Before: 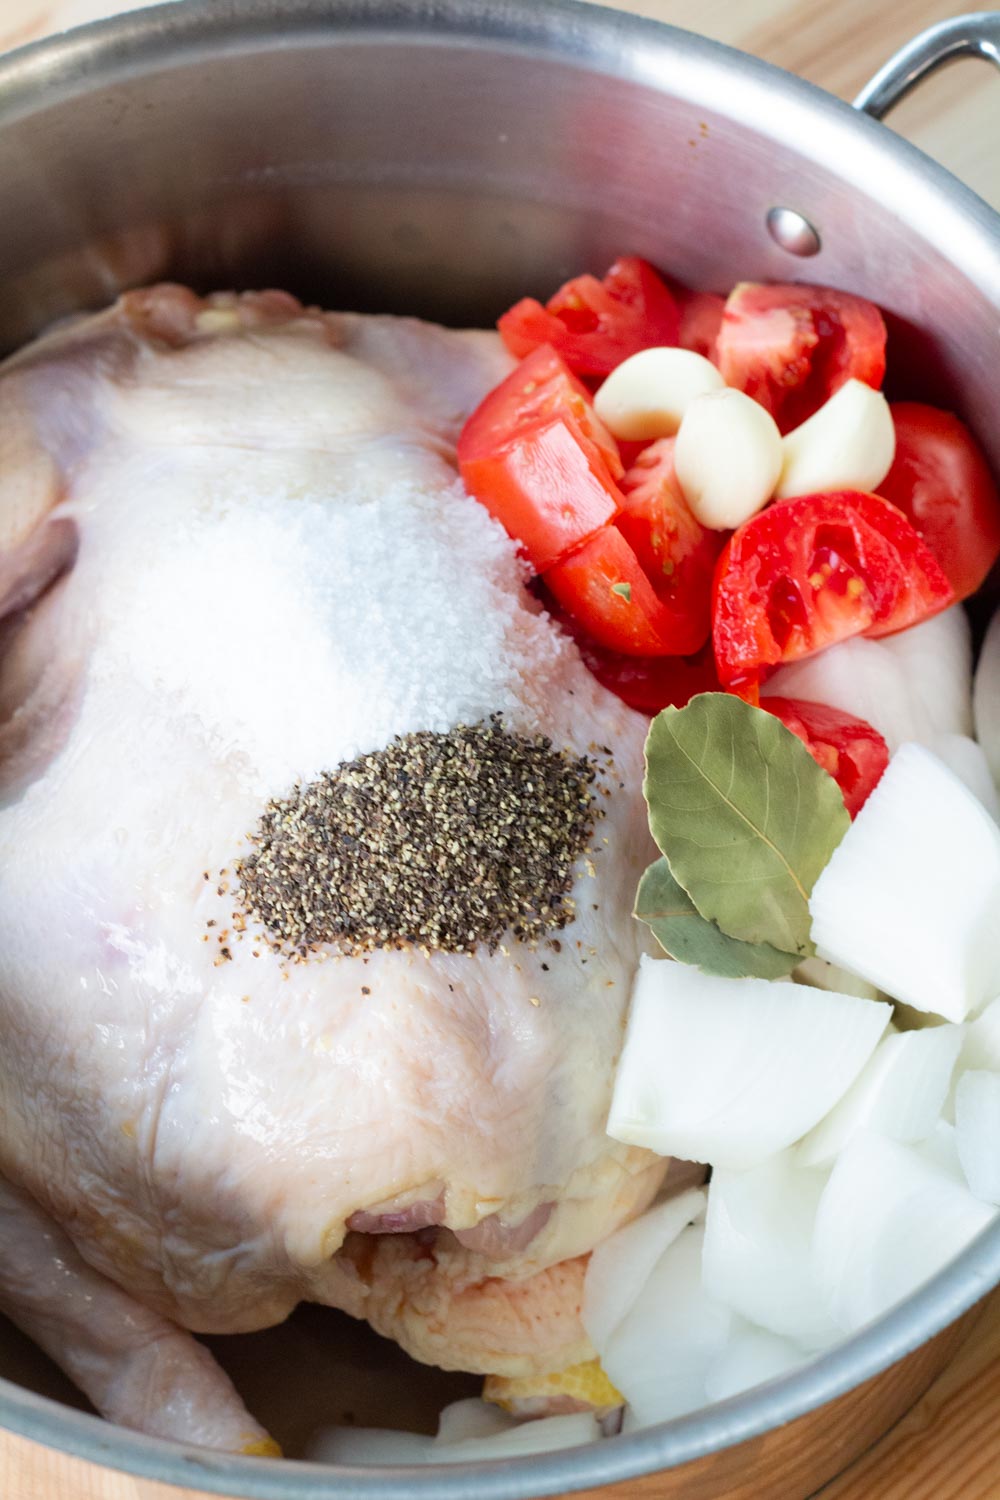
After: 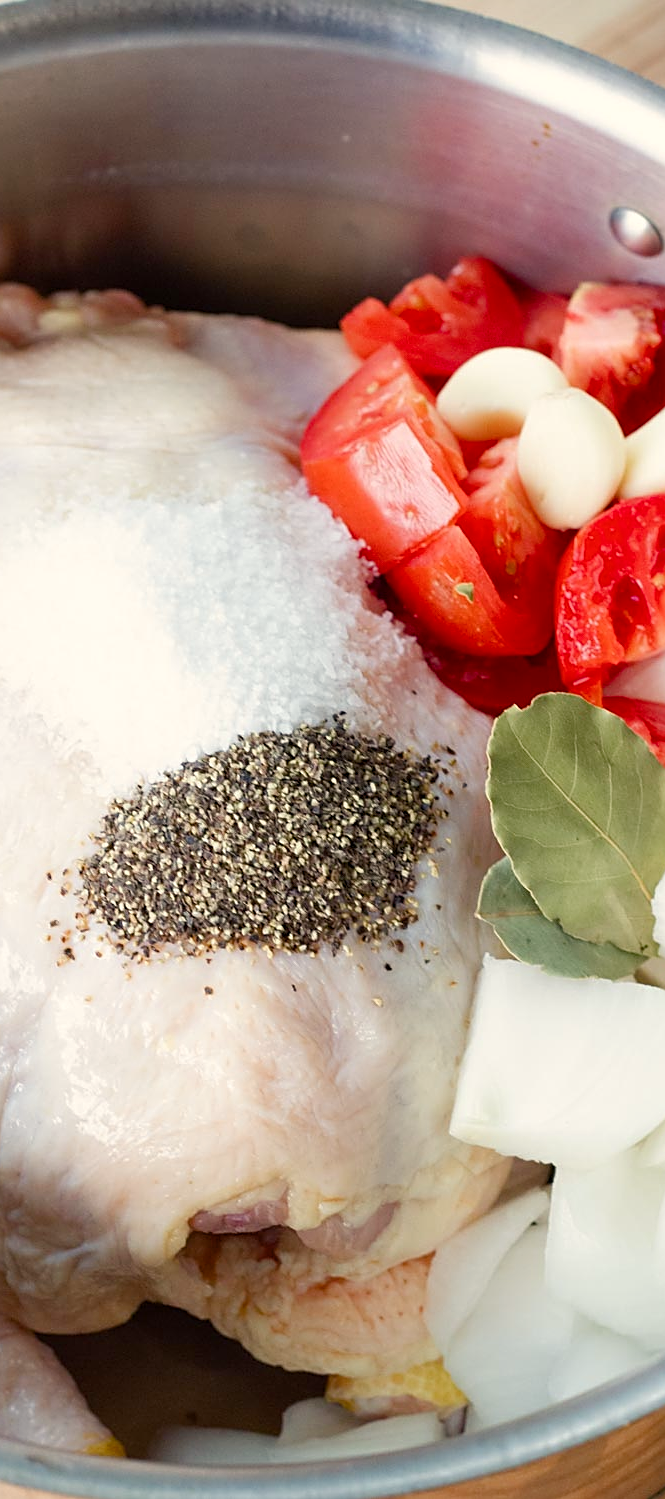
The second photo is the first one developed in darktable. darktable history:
sharpen: on, module defaults
vignetting: fall-off start 100.18%, brightness -0.293, center (-0.148, 0.017)
color balance rgb: highlights gain › chroma 3.045%, highlights gain › hue 76.87°, perceptual saturation grading › global saturation -0.135%, perceptual saturation grading › highlights -18.809%, perceptual saturation grading › mid-tones 7.06%, perceptual saturation grading › shadows 27.702%
crop and rotate: left 15.761%, right 17.678%
